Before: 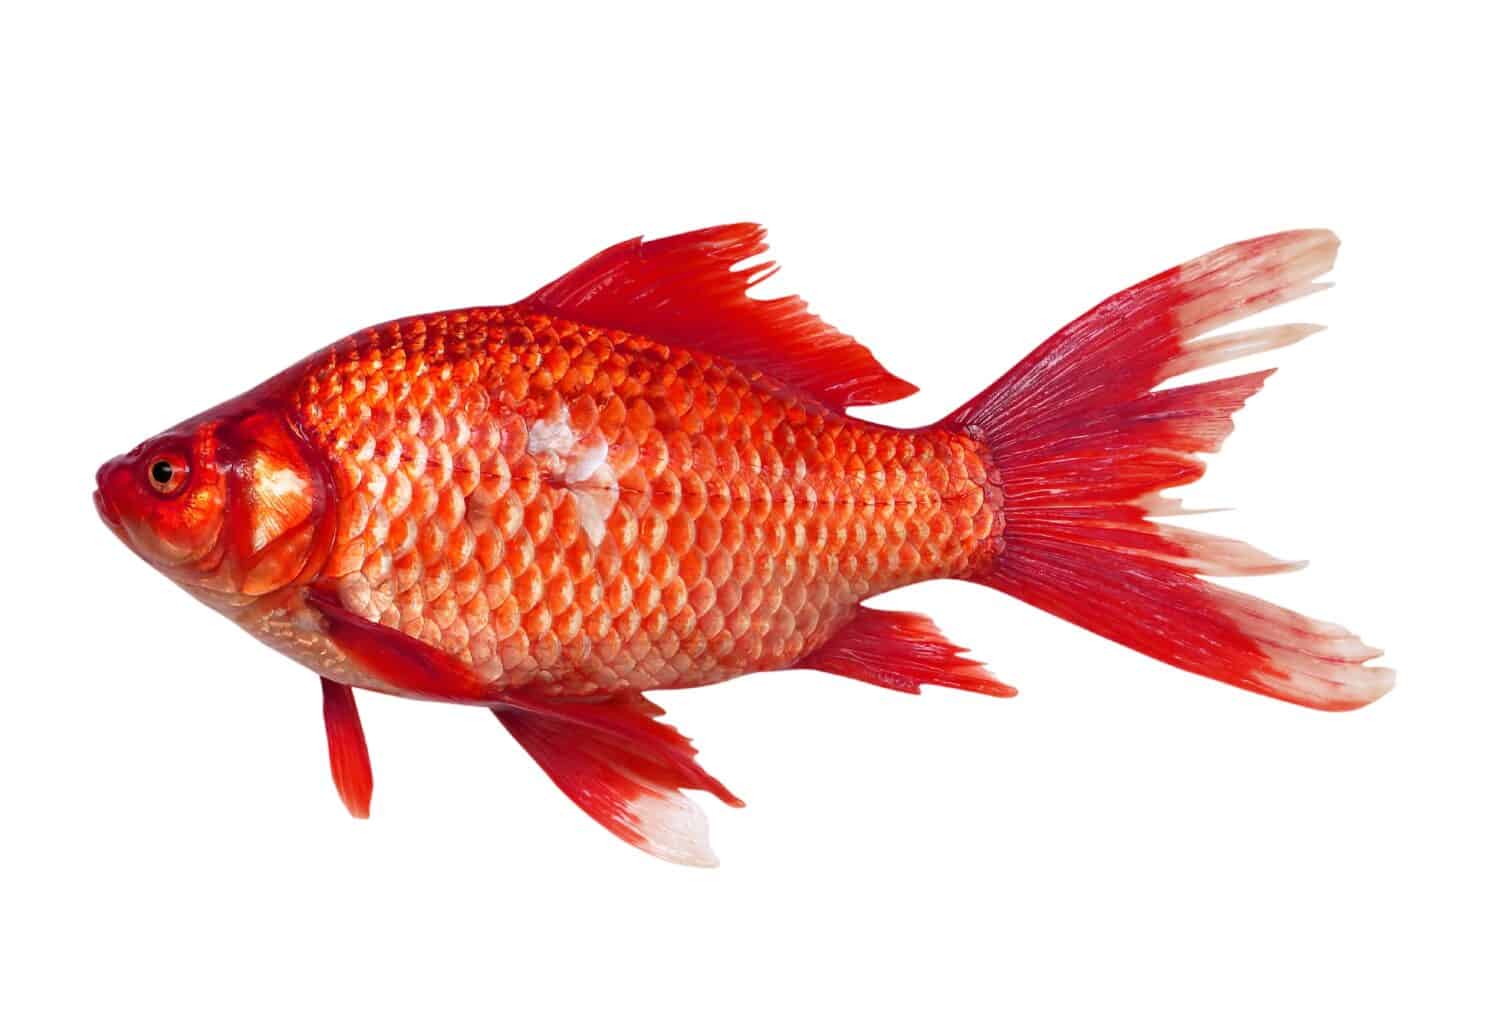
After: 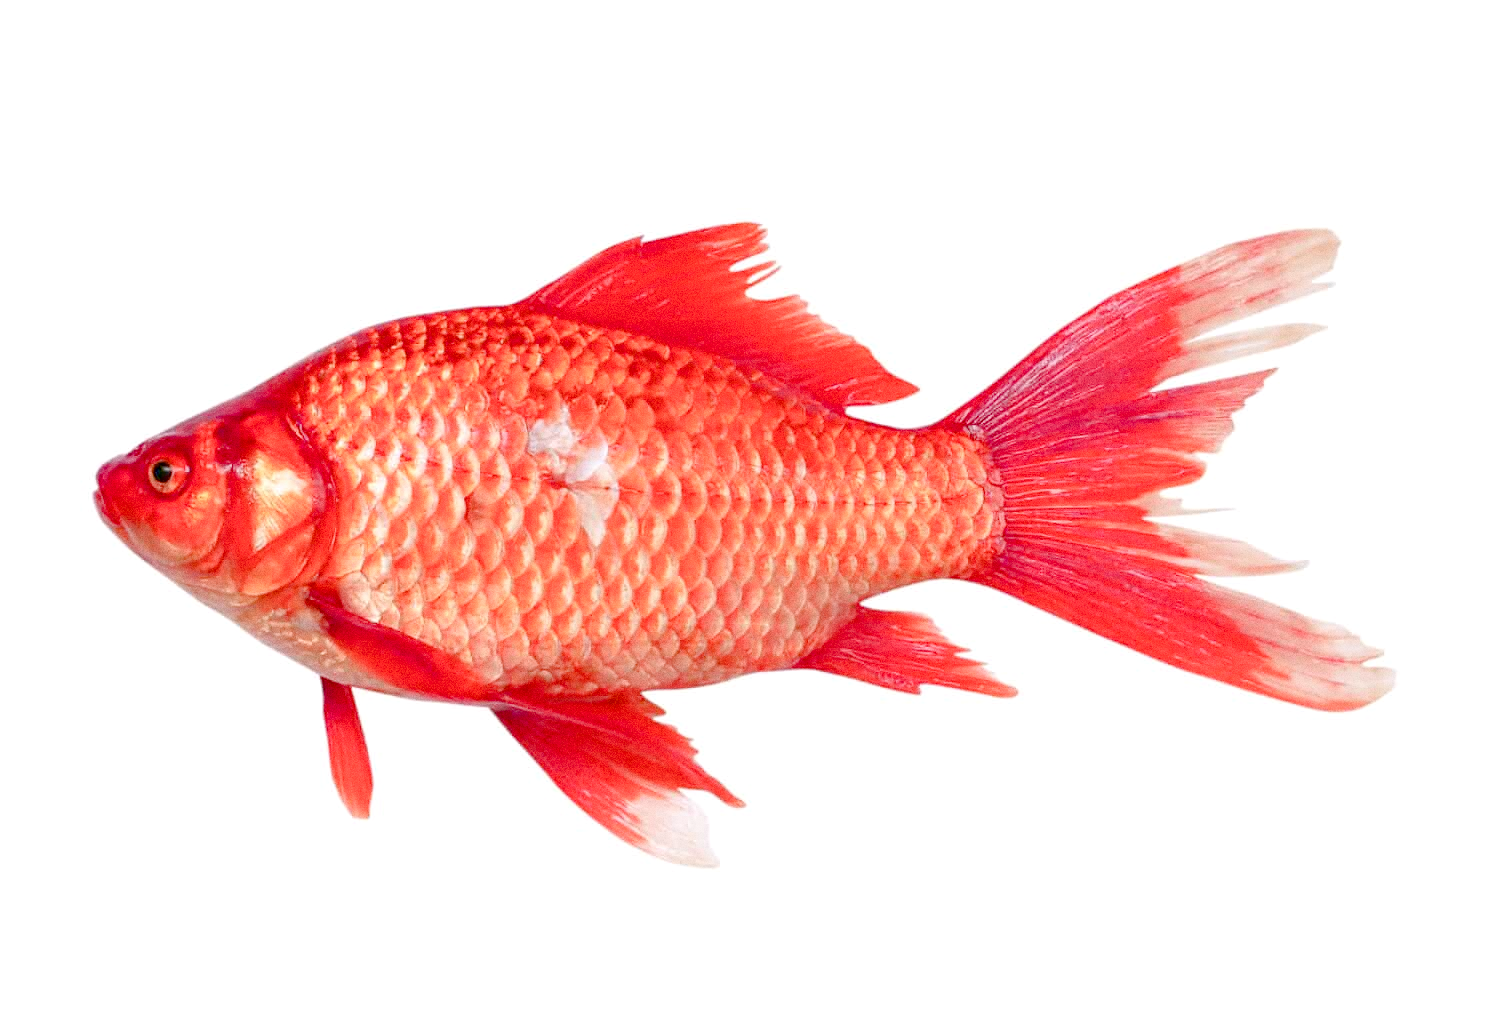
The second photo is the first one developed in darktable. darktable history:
grain: coarseness 0.09 ISO
color balance rgb: shadows lift › chroma 1%, shadows lift › hue 113°, highlights gain › chroma 0.2%, highlights gain › hue 333°, perceptual saturation grading › global saturation 20%, perceptual saturation grading › highlights -50%, perceptual saturation grading › shadows 25%, contrast -30%
exposure: black level correction 0.001, exposure 1.129 EV, compensate exposure bias true, compensate highlight preservation false
